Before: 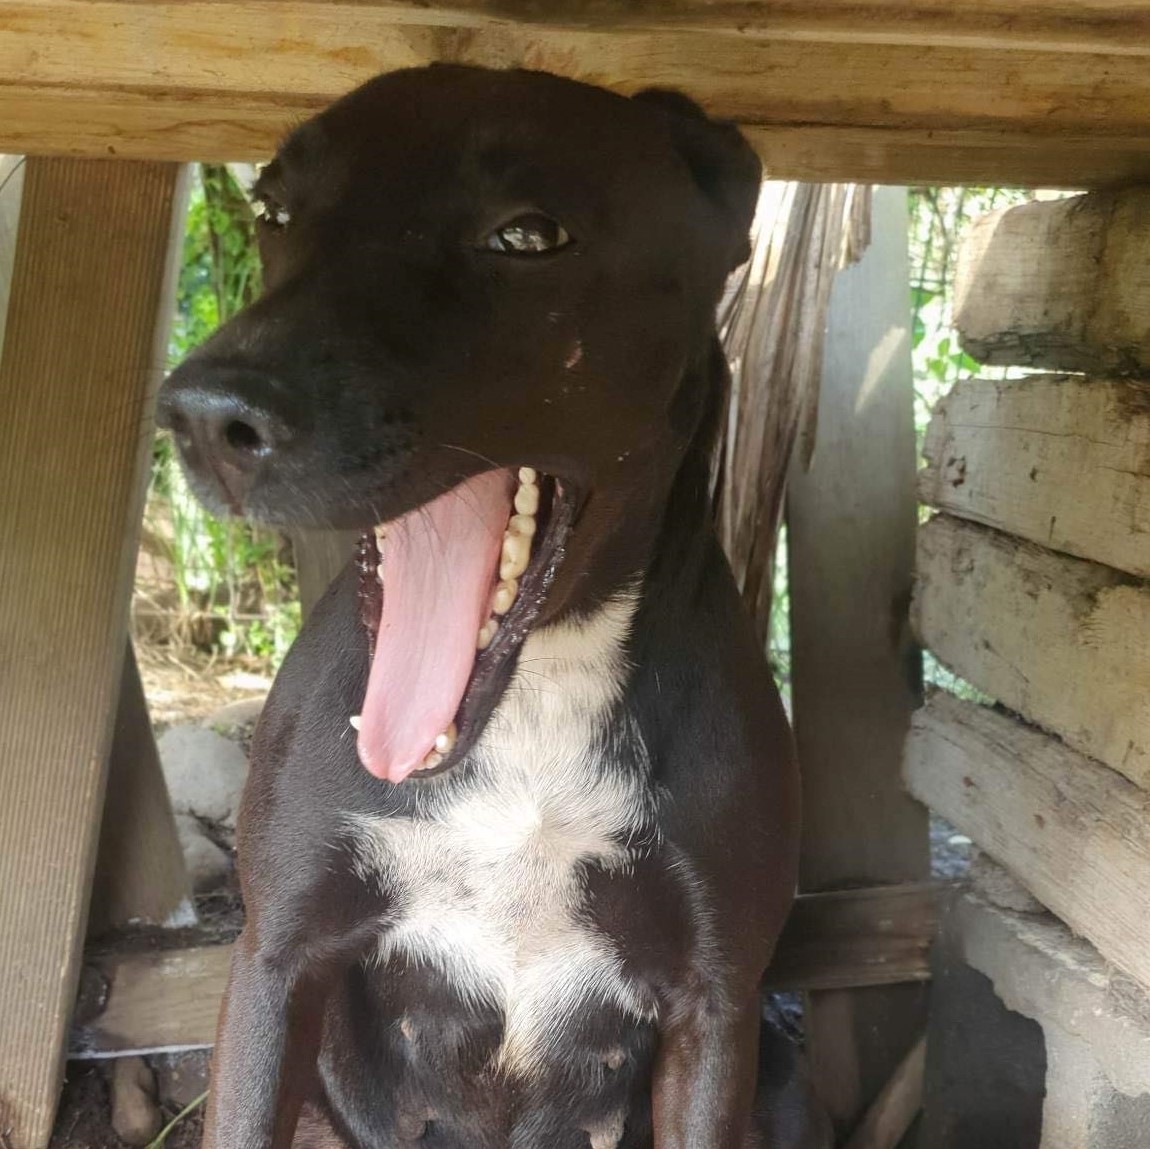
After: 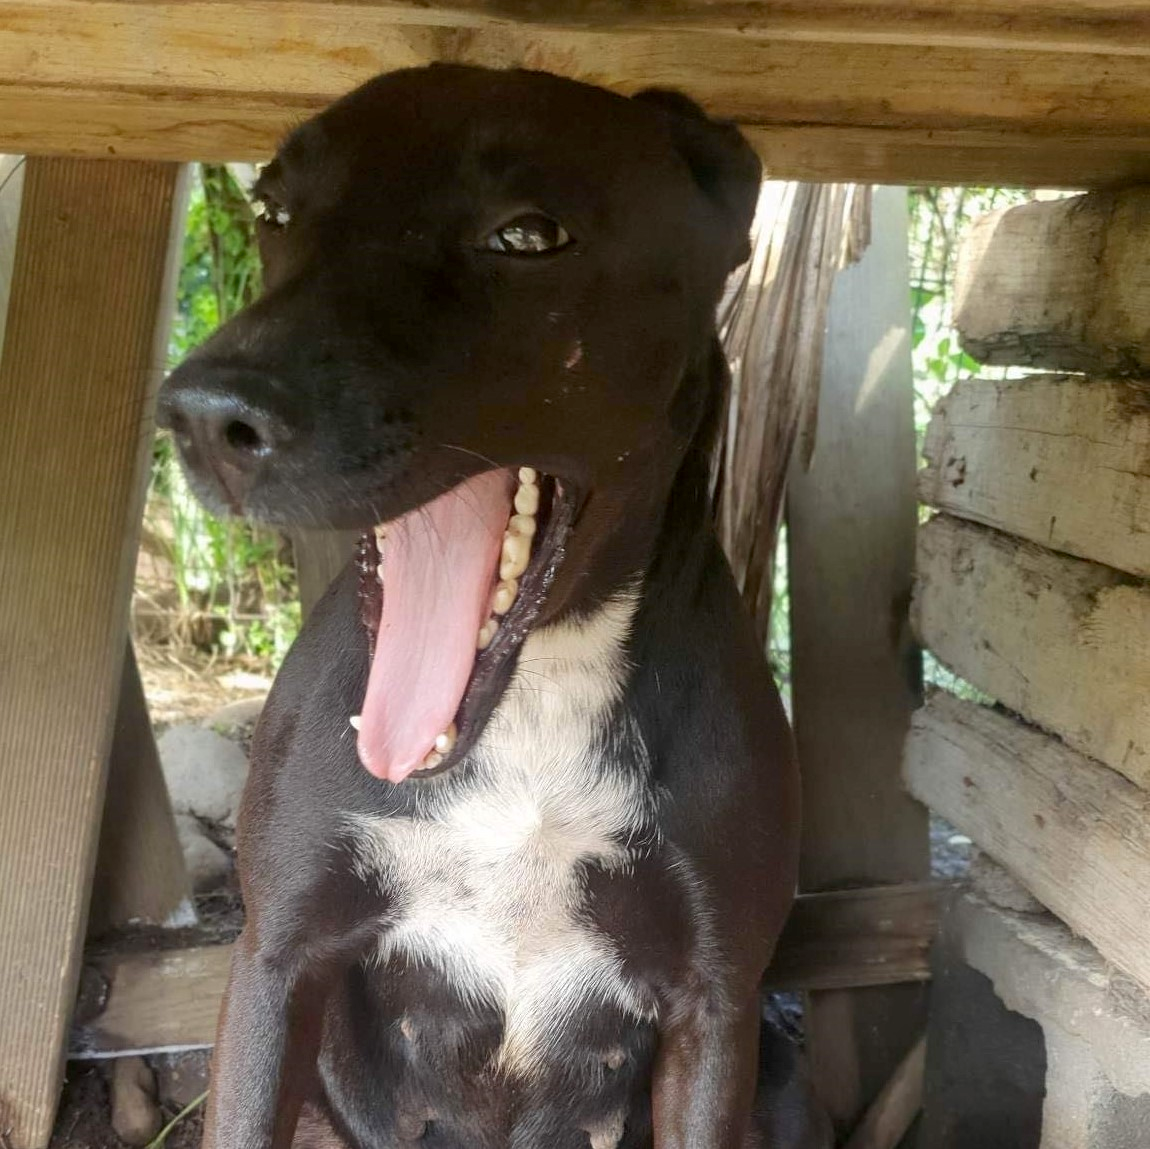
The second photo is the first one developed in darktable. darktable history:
exposure: black level correction 0.005, exposure 0.006 EV, compensate highlight preservation false
